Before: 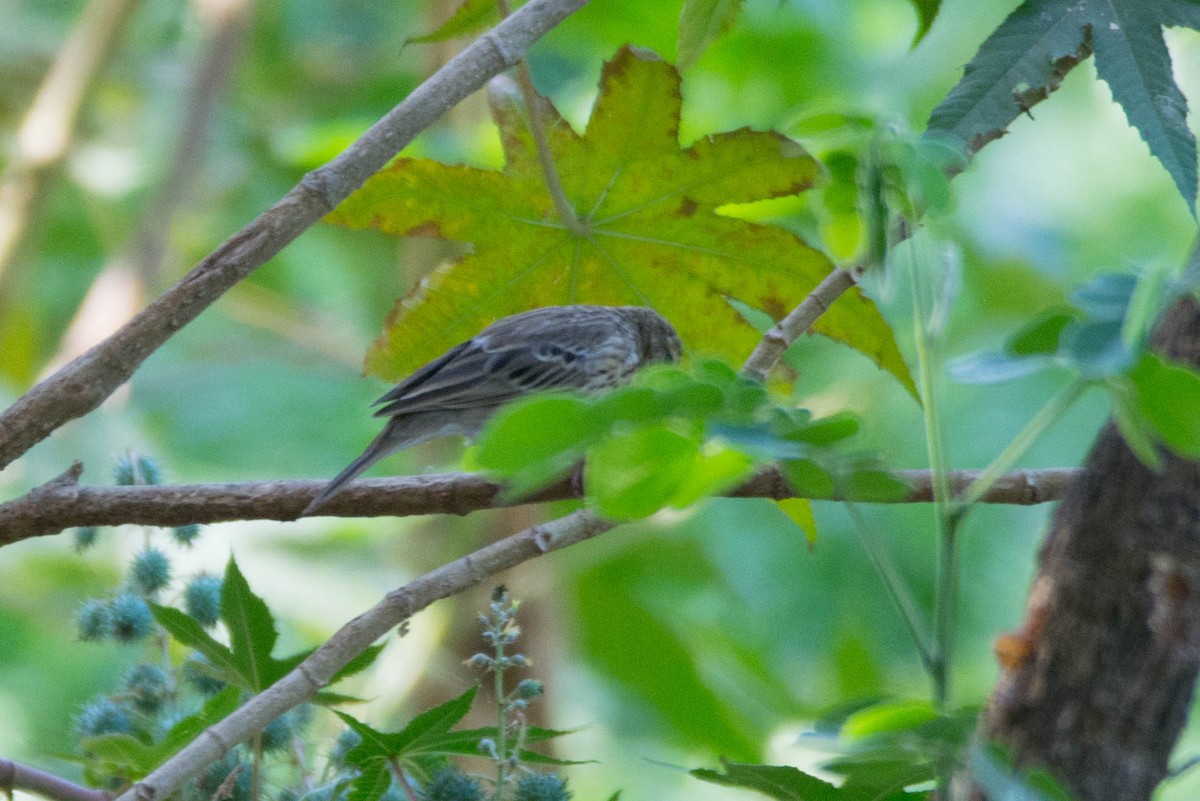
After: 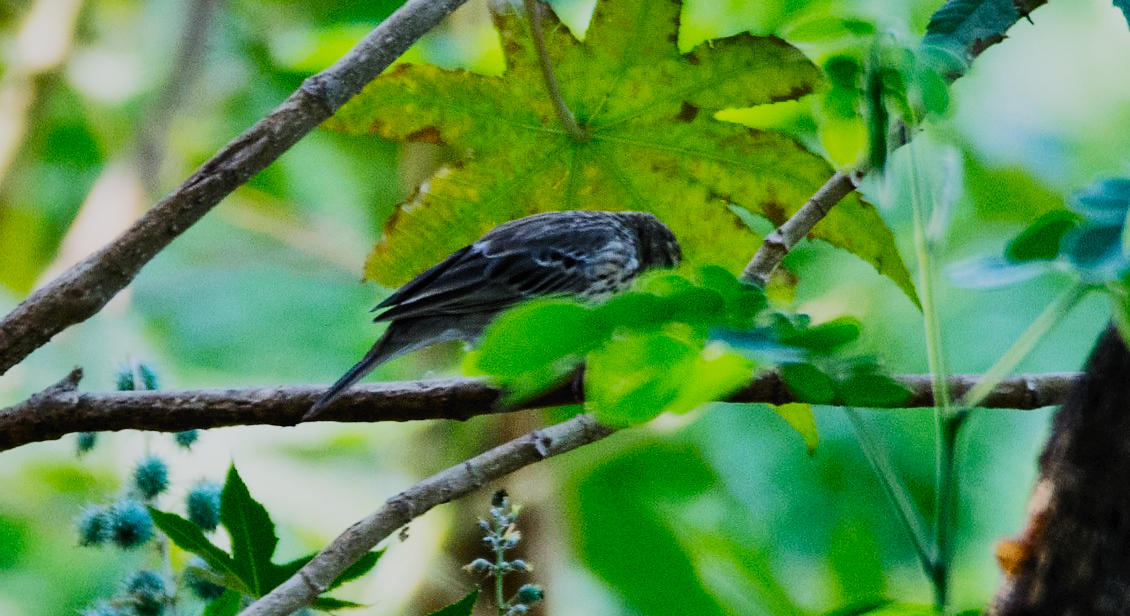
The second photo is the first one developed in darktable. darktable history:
exposure: black level correction -0.015, exposure -0.501 EV, compensate highlight preservation false
sharpen: radius 1.508, amount 0.405, threshold 1.725
crop and rotate: angle 0.046°, top 11.822%, right 5.681%, bottom 11.125%
tone curve: curves: ch0 [(0, 0) (0.003, 0.019) (0.011, 0.022) (0.025, 0.029) (0.044, 0.041) (0.069, 0.06) (0.1, 0.09) (0.136, 0.123) (0.177, 0.163) (0.224, 0.206) (0.277, 0.268) (0.335, 0.35) (0.399, 0.436) (0.468, 0.526) (0.543, 0.624) (0.623, 0.713) (0.709, 0.779) (0.801, 0.845) (0.898, 0.912) (1, 1)], color space Lab, independent channels, preserve colors none
shadows and highlights: highlights color adjustment 31.5%, soften with gaussian
filmic rgb: black relative exposure -2.96 EV, white relative exposure 4.56 EV, hardness 1.69, contrast 1.258, preserve chrominance no, color science v5 (2021), contrast in shadows safe, contrast in highlights safe
contrast brightness saturation: contrast 0.184, saturation 0.296
